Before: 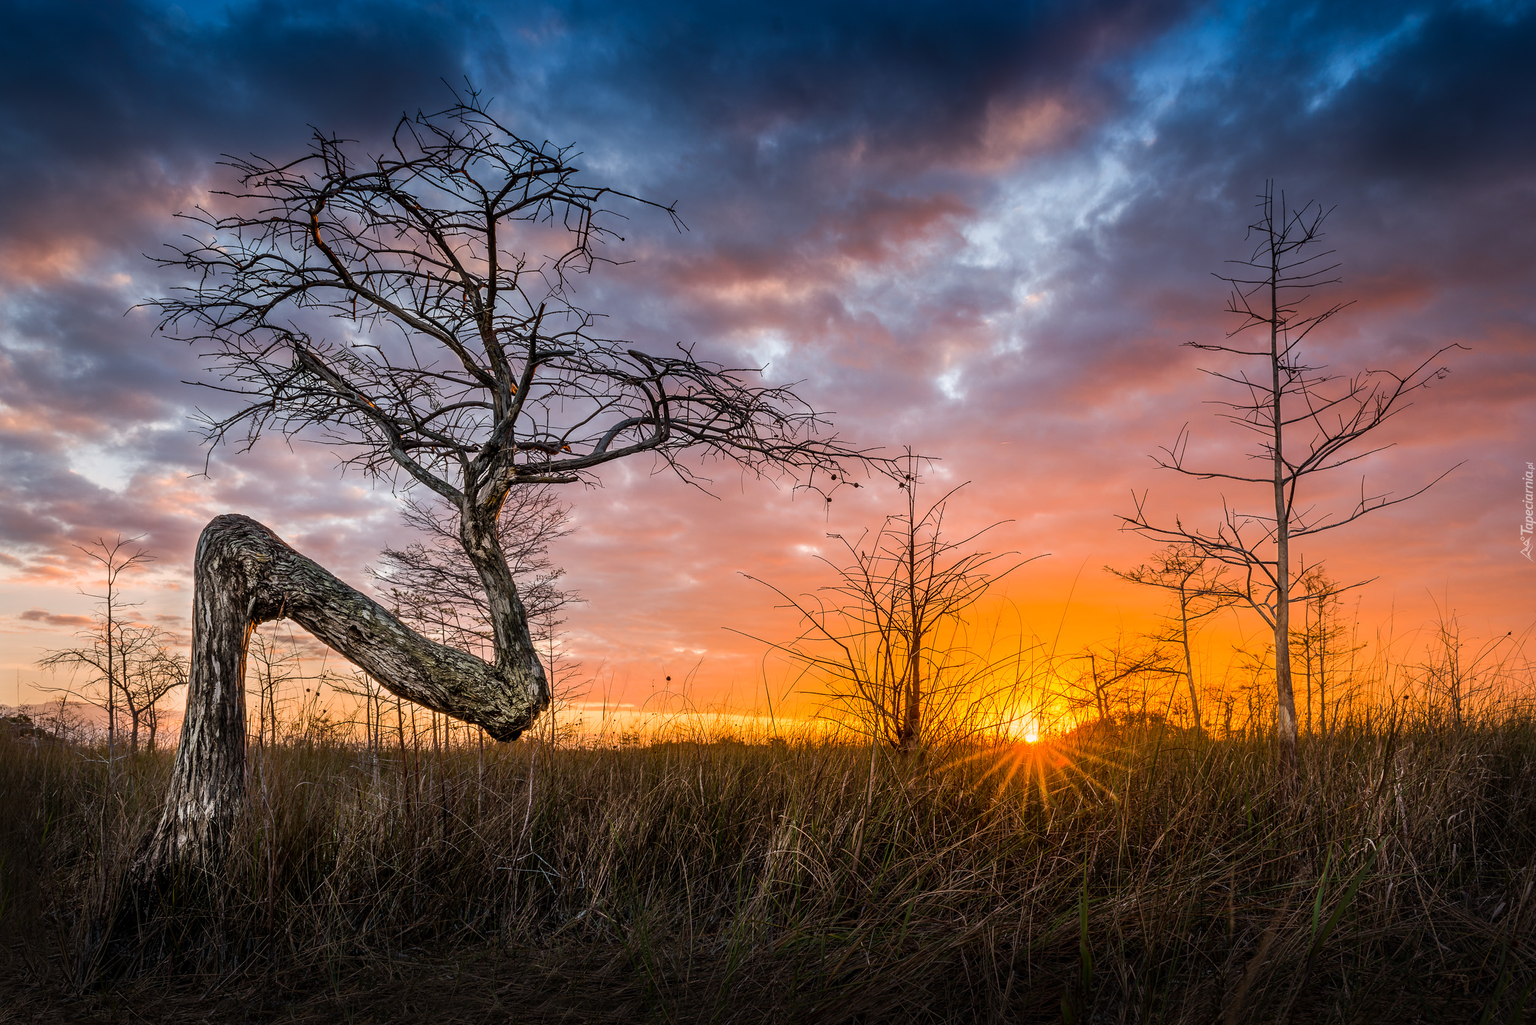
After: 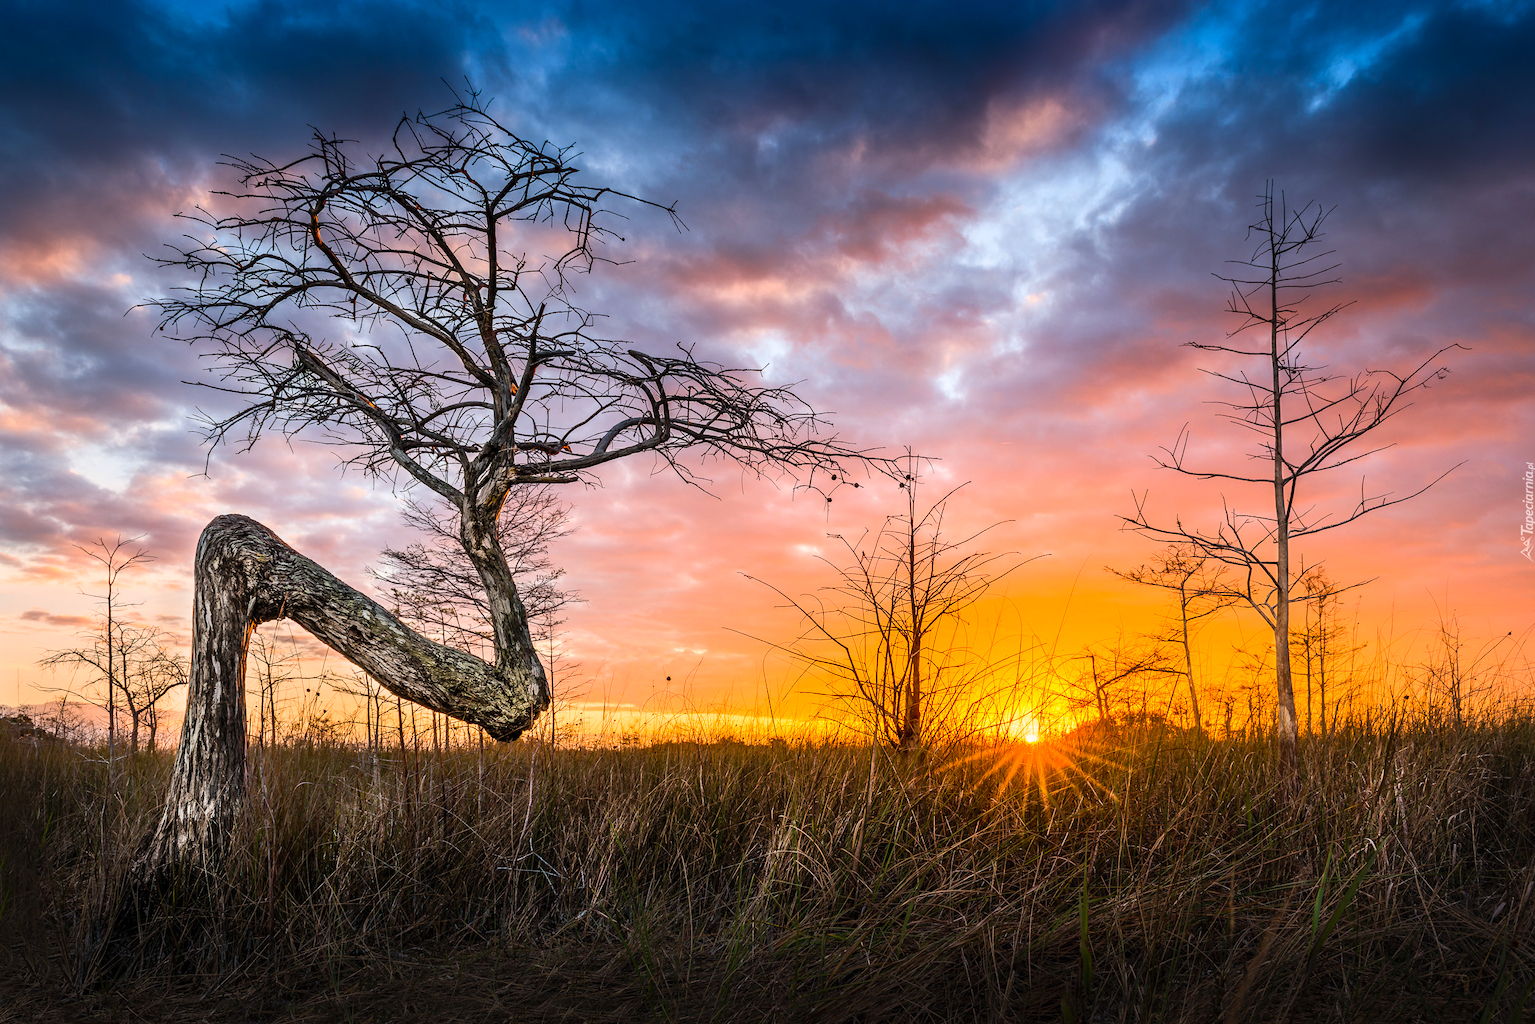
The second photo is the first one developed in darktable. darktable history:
contrast brightness saturation: contrast 0.204, brightness 0.157, saturation 0.225
